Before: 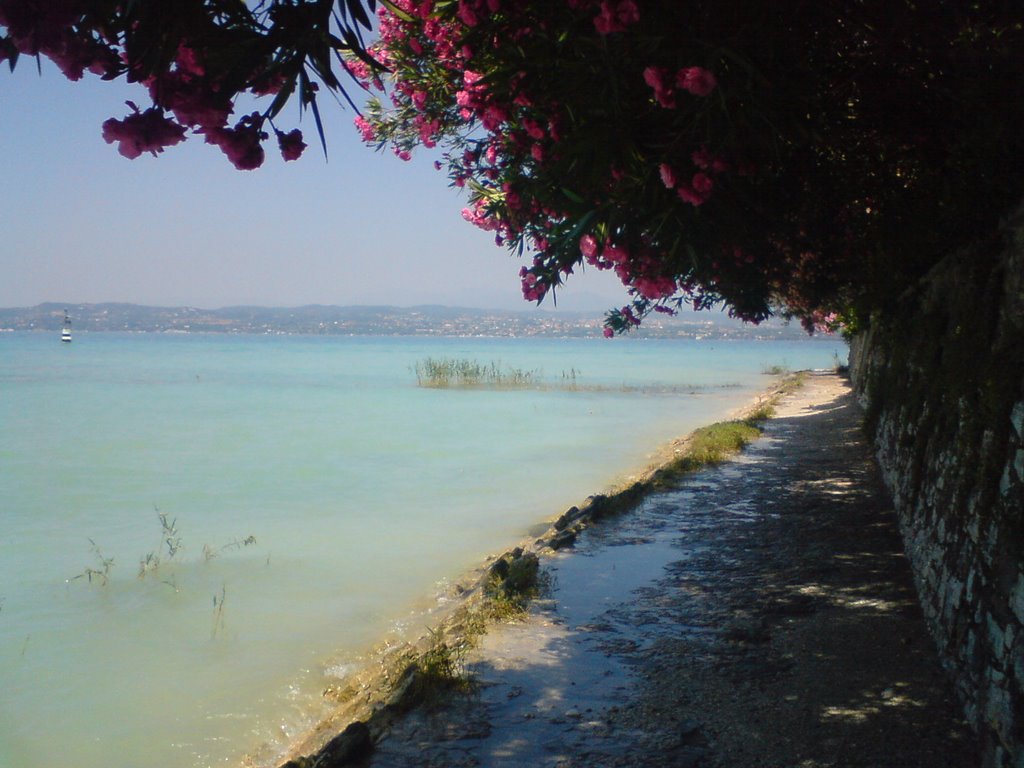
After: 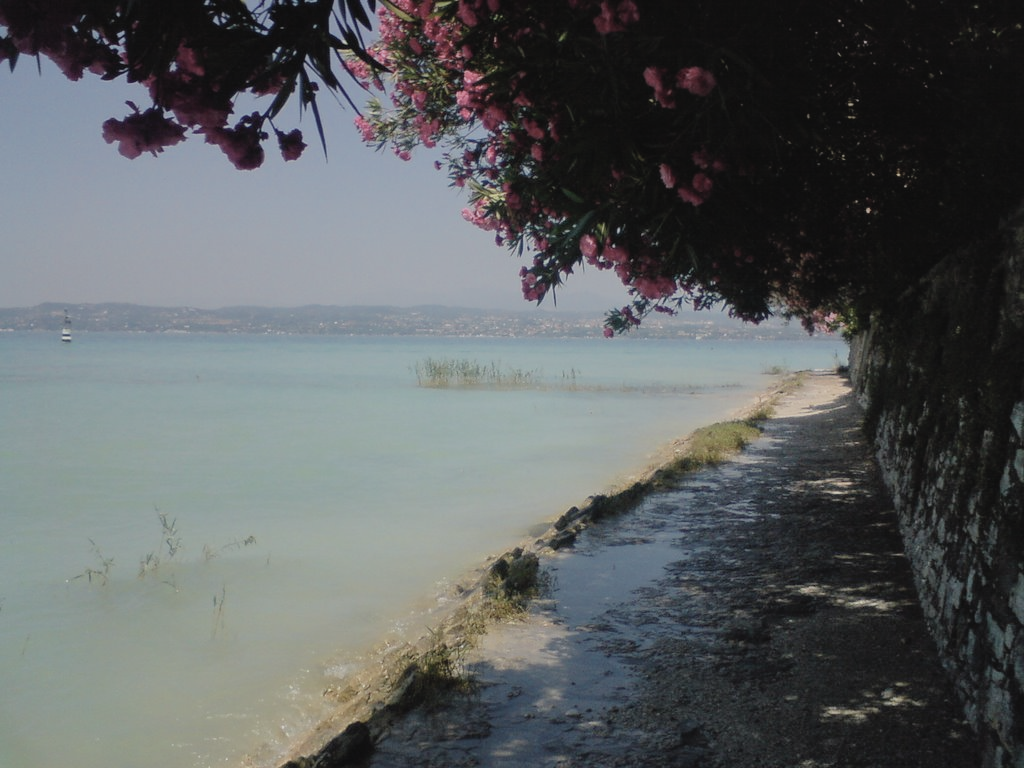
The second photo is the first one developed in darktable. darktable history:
contrast brightness saturation: contrast -0.055, saturation -0.403
shadows and highlights: radius 125.11, shadows 30.5, highlights -30.59, highlights color adjustment 0.053%, low approximation 0.01, soften with gaussian
exposure: compensate highlight preservation false
filmic rgb: middle gray luminance 18.39%, black relative exposure -10.44 EV, white relative exposure 3.42 EV, threshold 5.95 EV, target black luminance 0%, hardness 6, latitude 98.69%, contrast 0.849, shadows ↔ highlights balance 0.483%, color science v5 (2021), contrast in shadows safe, contrast in highlights safe, enable highlight reconstruction true
